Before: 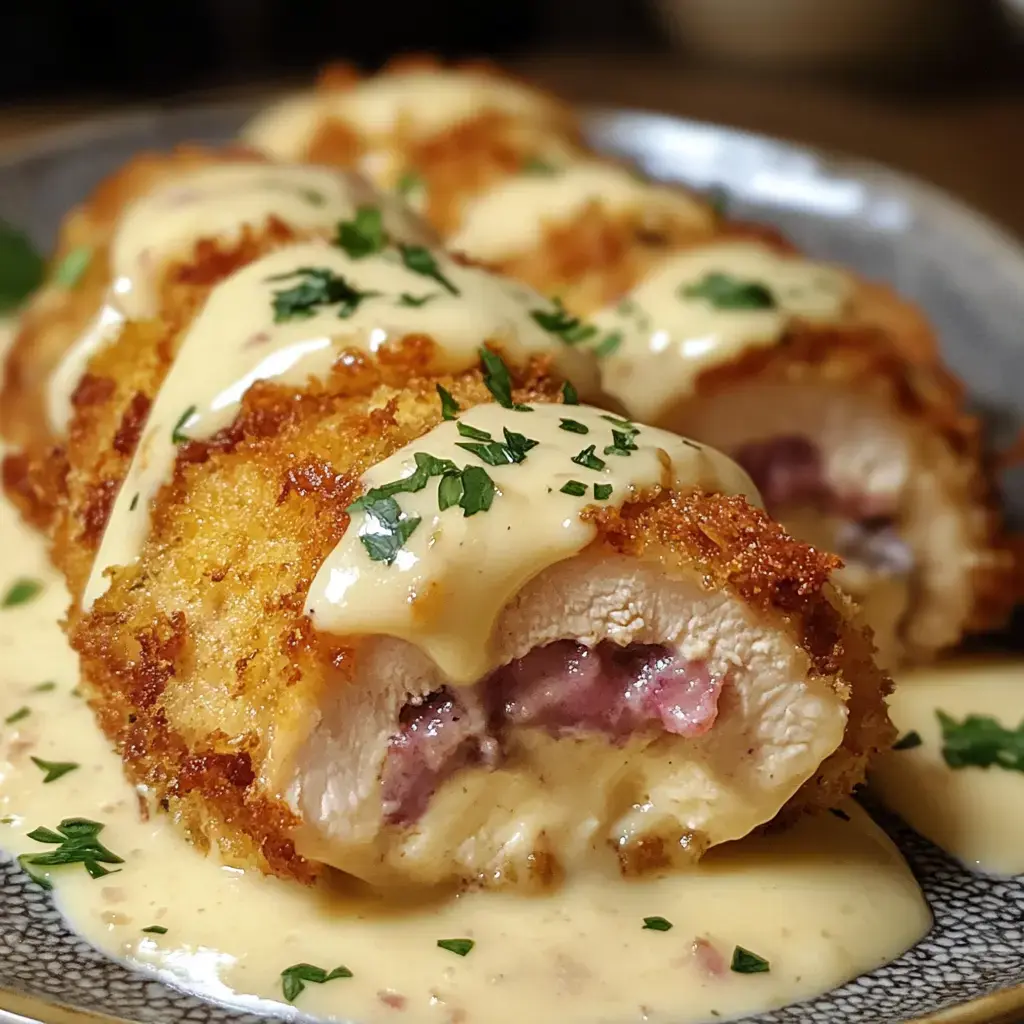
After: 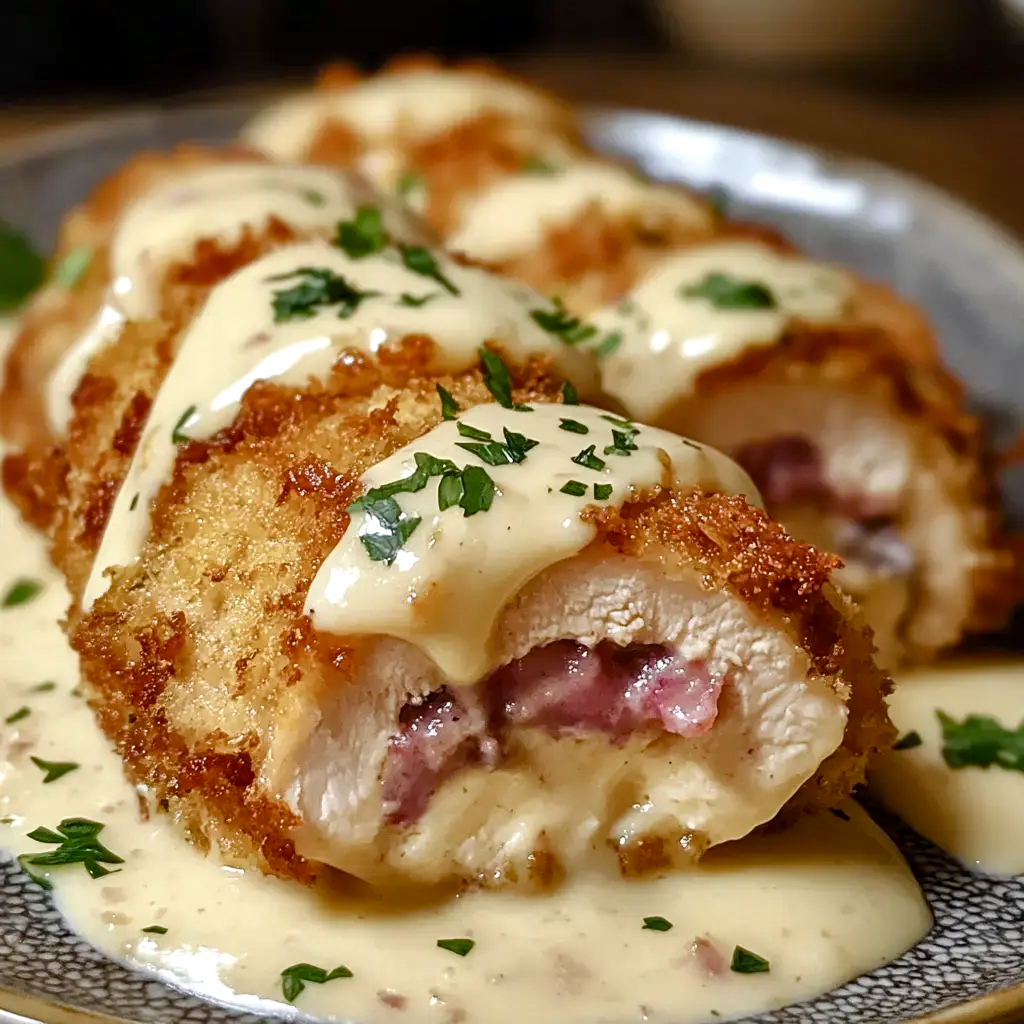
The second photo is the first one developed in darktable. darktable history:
color balance rgb: linear chroma grading › global chroma 8.696%, perceptual saturation grading › global saturation 0.994%, perceptual saturation grading › highlights -32.558%, perceptual saturation grading › mid-tones 6.058%, perceptual saturation grading › shadows 17.681%
exposure: exposure 0.076 EV, compensate exposure bias true, compensate highlight preservation false
shadows and highlights: shadows 33.85, highlights -46.45, compress 49.55%, soften with gaussian
local contrast: mode bilateral grid, contrast 20, coarseness 50, detail 119%, midtone range 0.2
